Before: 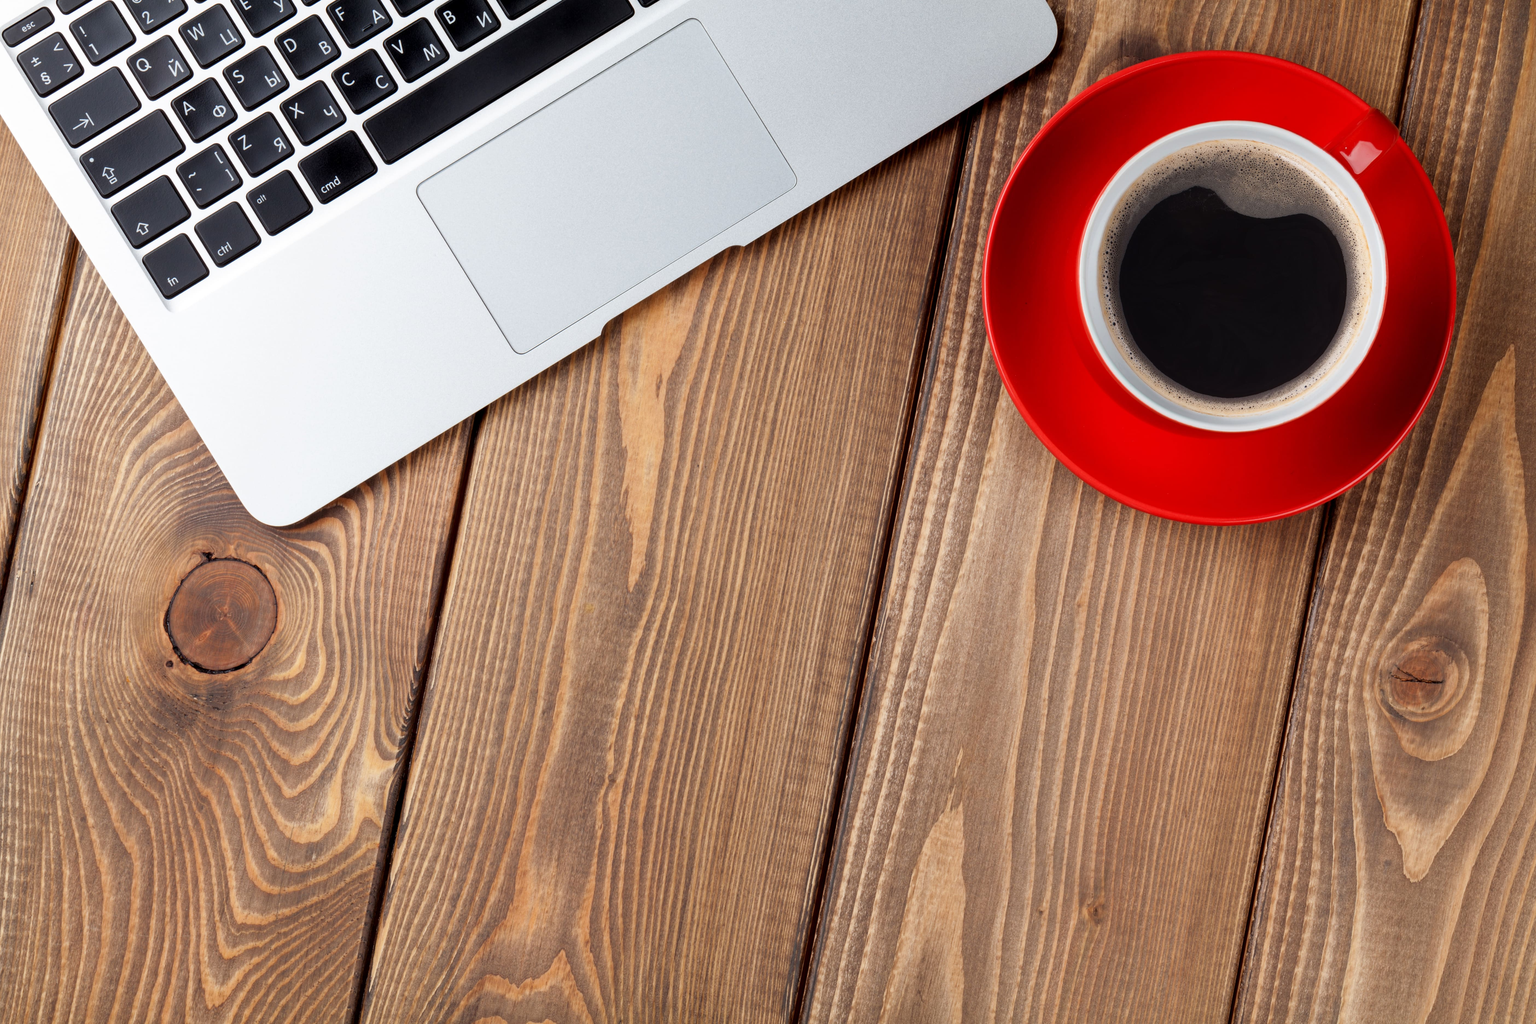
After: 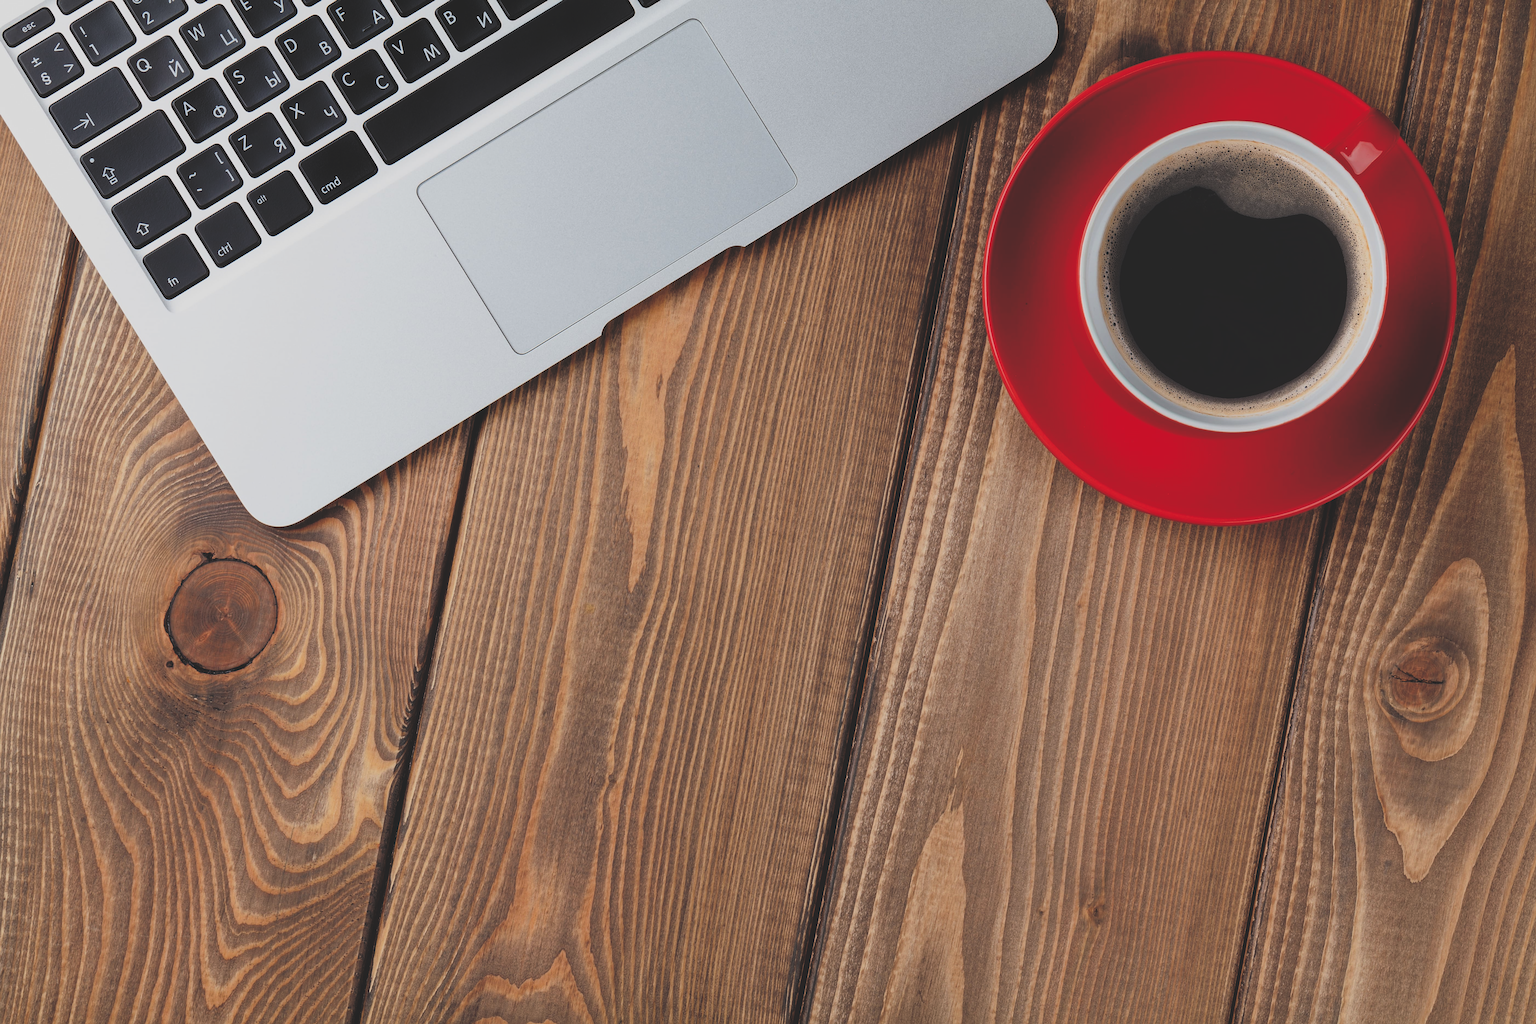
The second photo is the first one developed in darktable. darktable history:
filmic rgb: hardness 4.17
sharpen: on, module defaults
rgb curve: curves: ch0 [(0, 0.186) (0.314, 0.284) (0.775, 0.708) (1, 1)], compensate middle gray true, preserve colors none
